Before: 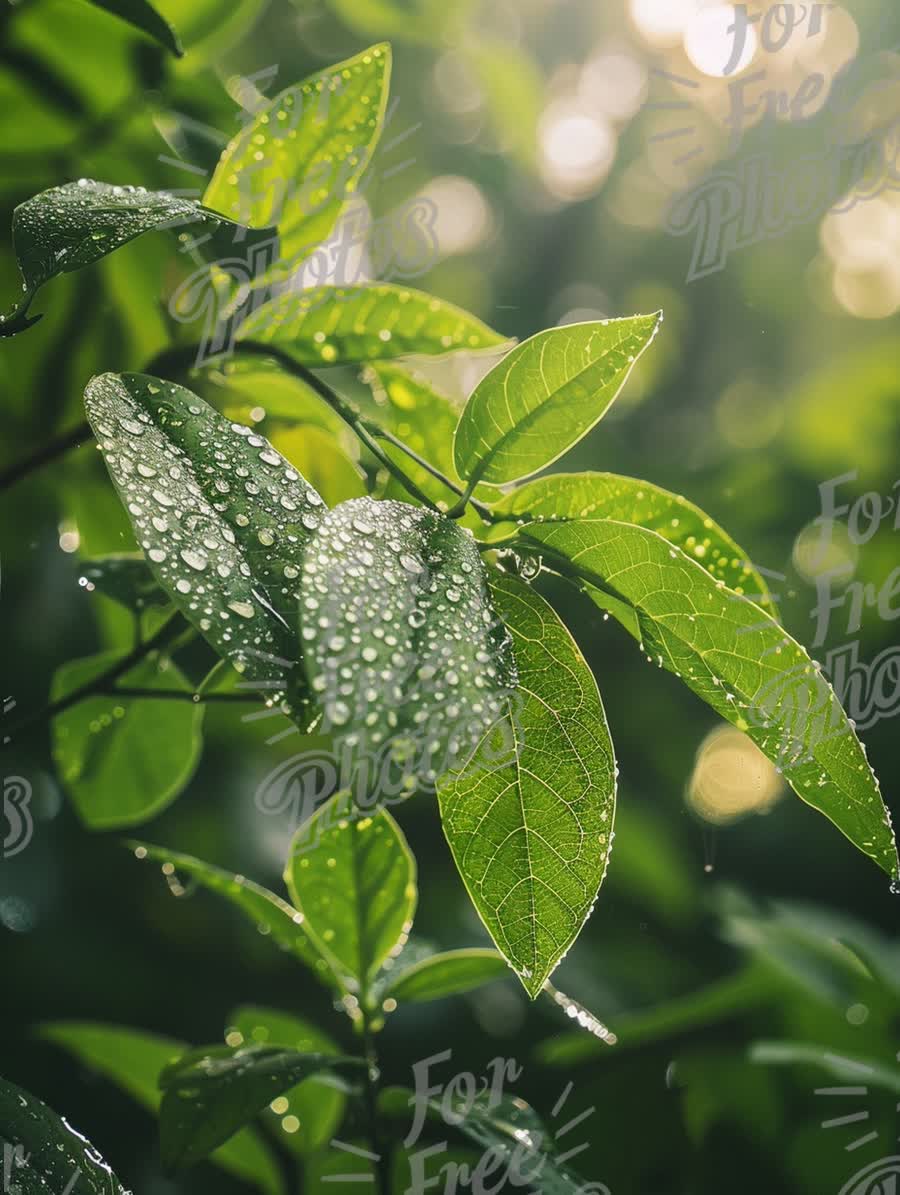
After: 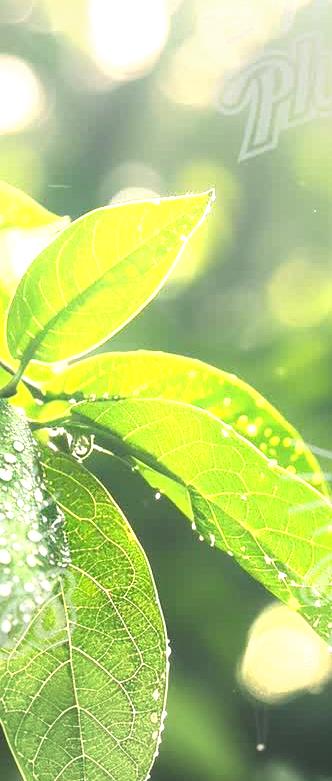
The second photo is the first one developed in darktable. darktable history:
vignetting: fall-off start 78.78%, brightness -0.191, saturation -0.292, width/height ratio 1.329, unbound false
contrast equalizer: octaves 7, y [[0.524, 0.538, 0.547, 0.548, 0.538, 0.524], [0.5 ×6], [0.5 ×6], [0 ×6], [0 ×6]], mix -0.984
exposure: black level correction 0, exposure 1.708 EV, compensate highlight preservation false
crop and rotate: left 49.863%, top 10.143%, right 13.227%, bottom 24.457%
